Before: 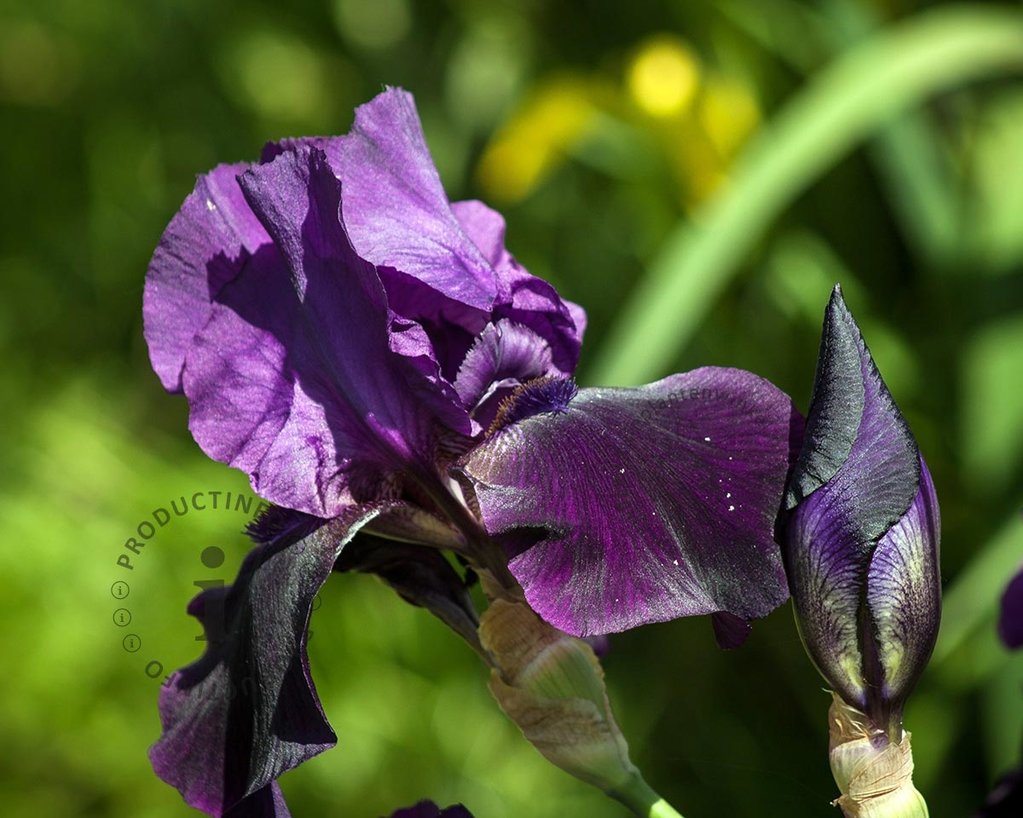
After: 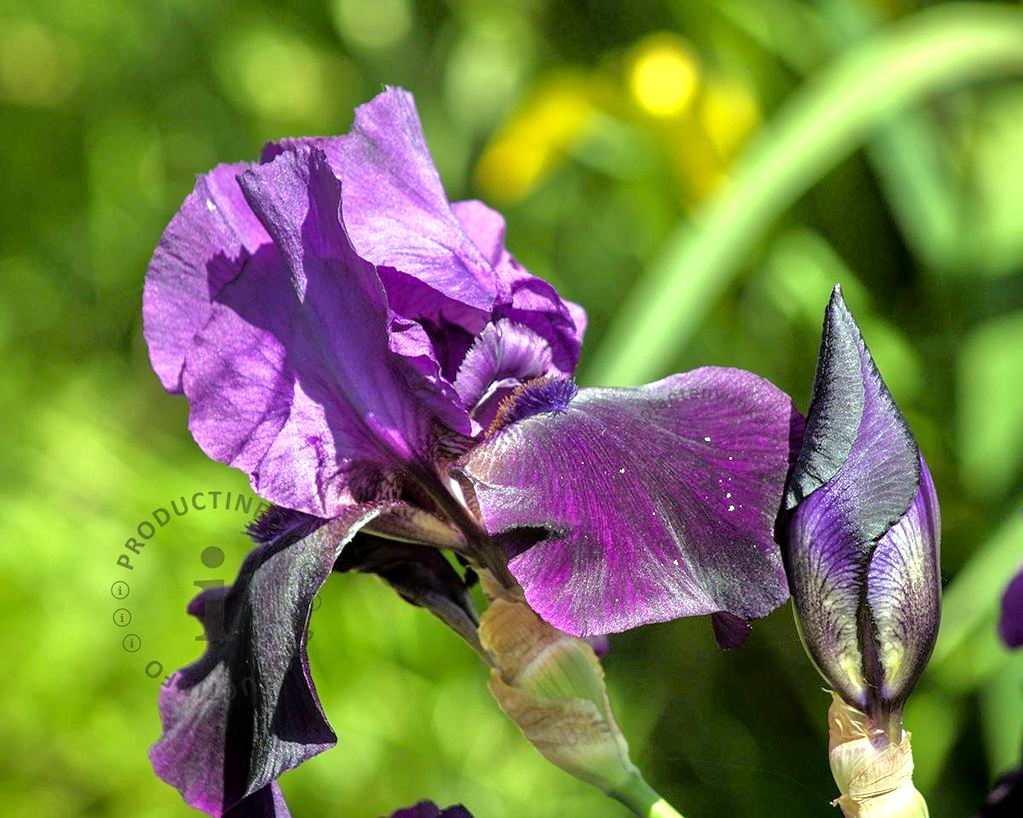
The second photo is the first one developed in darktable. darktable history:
exposure: black level correction 0.001, exposure 0.5 EV, compensate exposure bias true, compensate highlight preservation false
white balance: emerald 1
tone equalizer: -7 EV 0.15 EV, -6 EV 0.6 EV, -5 EV 1.15 EV, -4 EV 1.33 EV, -3 EV 1.15 EV, -2 EV 0.6 EV, -1 EV 0.15 EV, mask exposure compensation -0.5 EV
